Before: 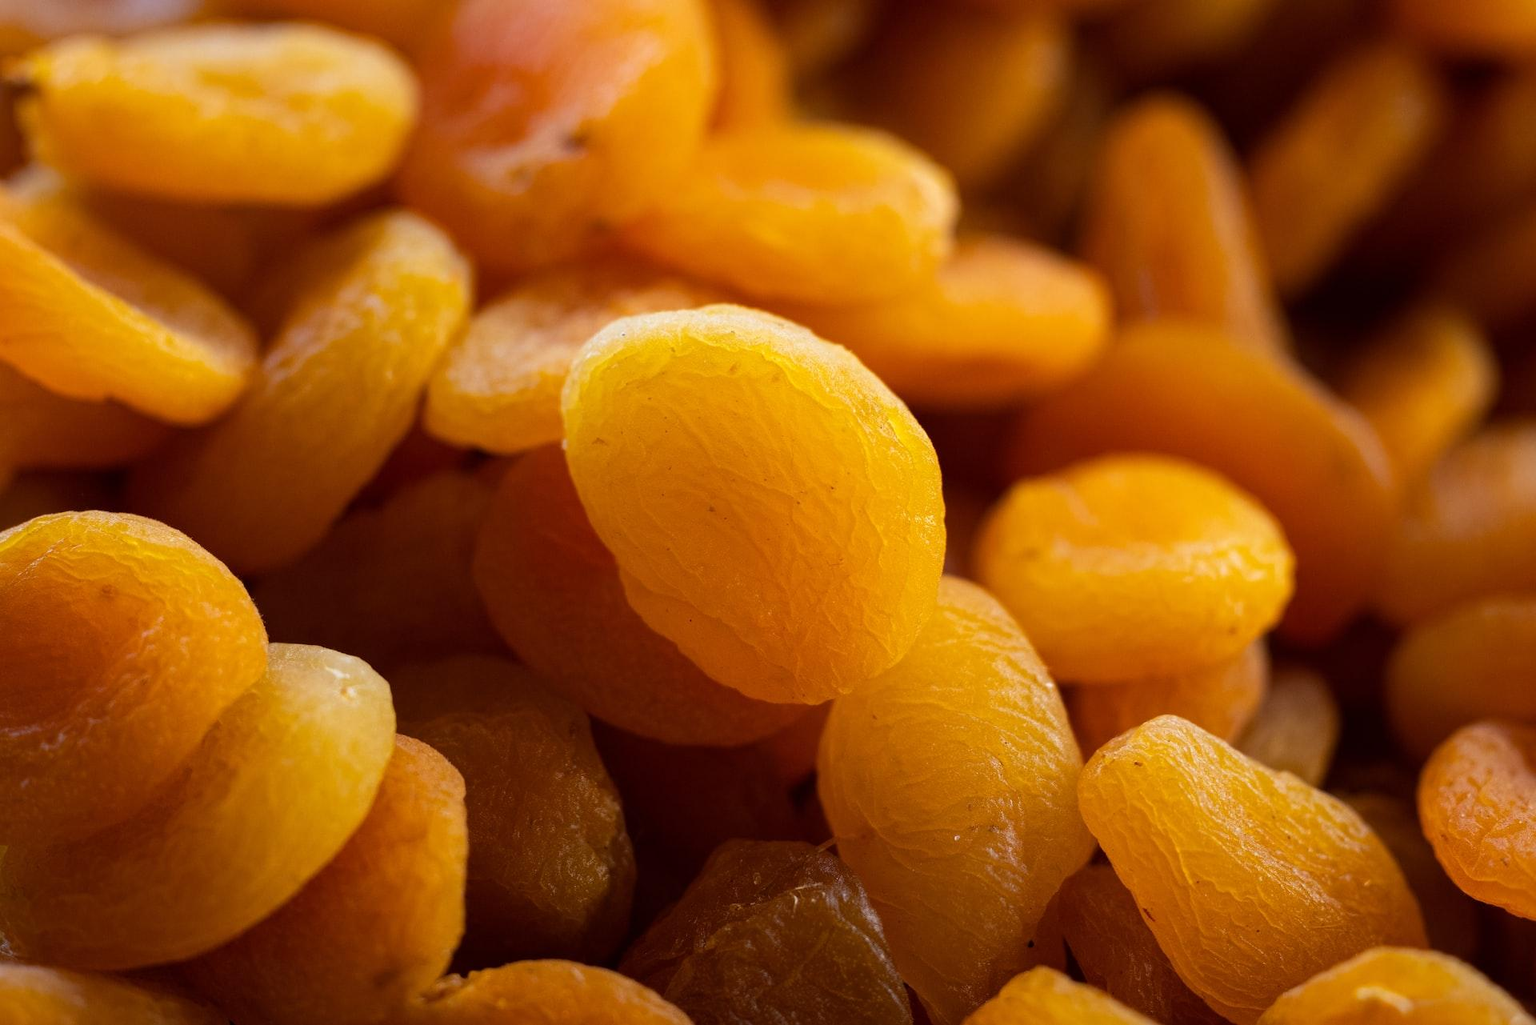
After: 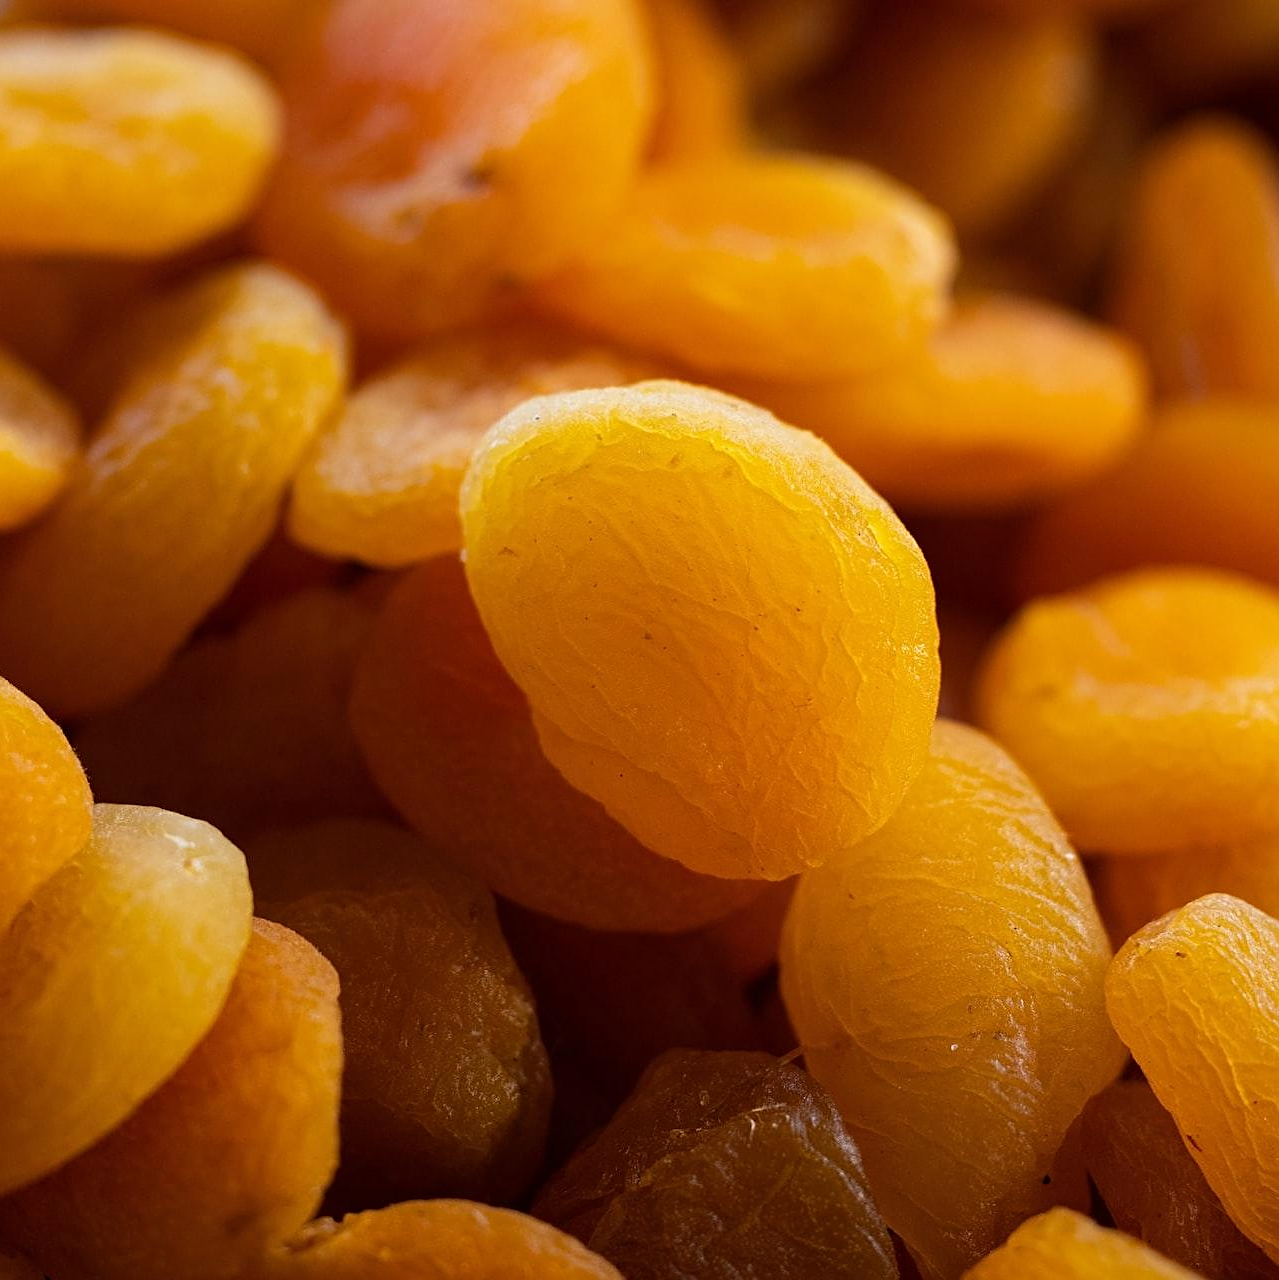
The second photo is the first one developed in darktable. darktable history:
sharpen: on, module defaults
crop and rotate: left 12.648%, right 20.685%
exposure: exposure -0.05 EV
